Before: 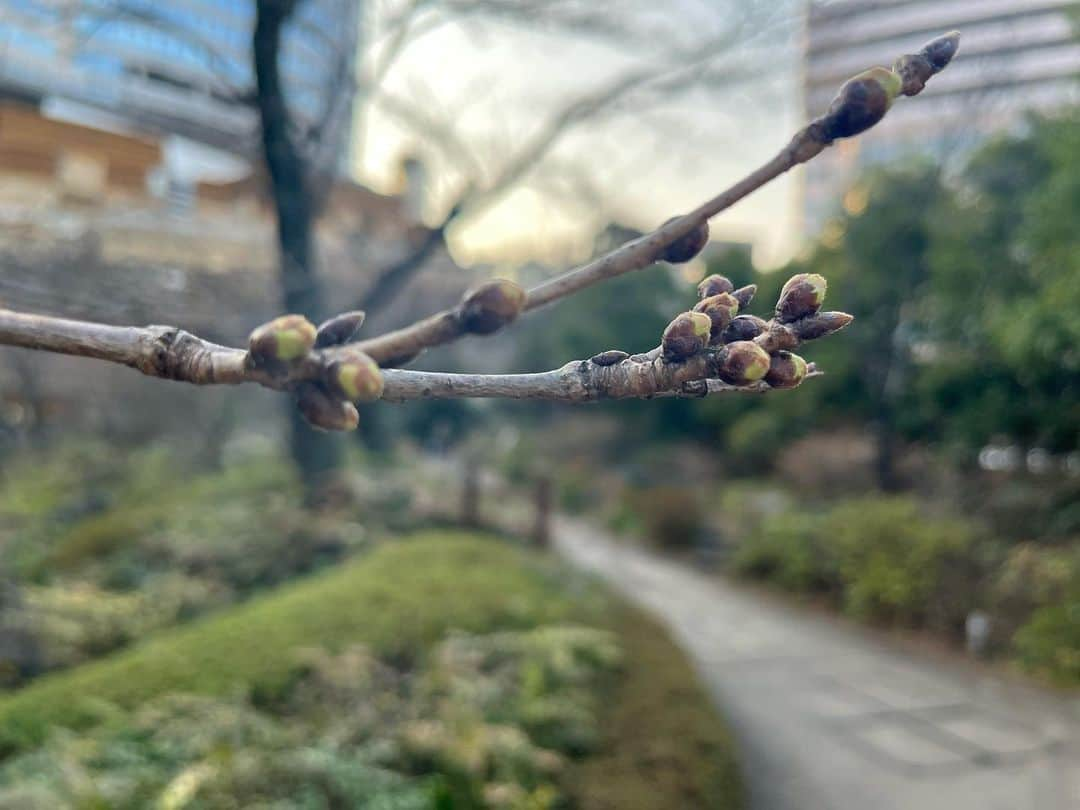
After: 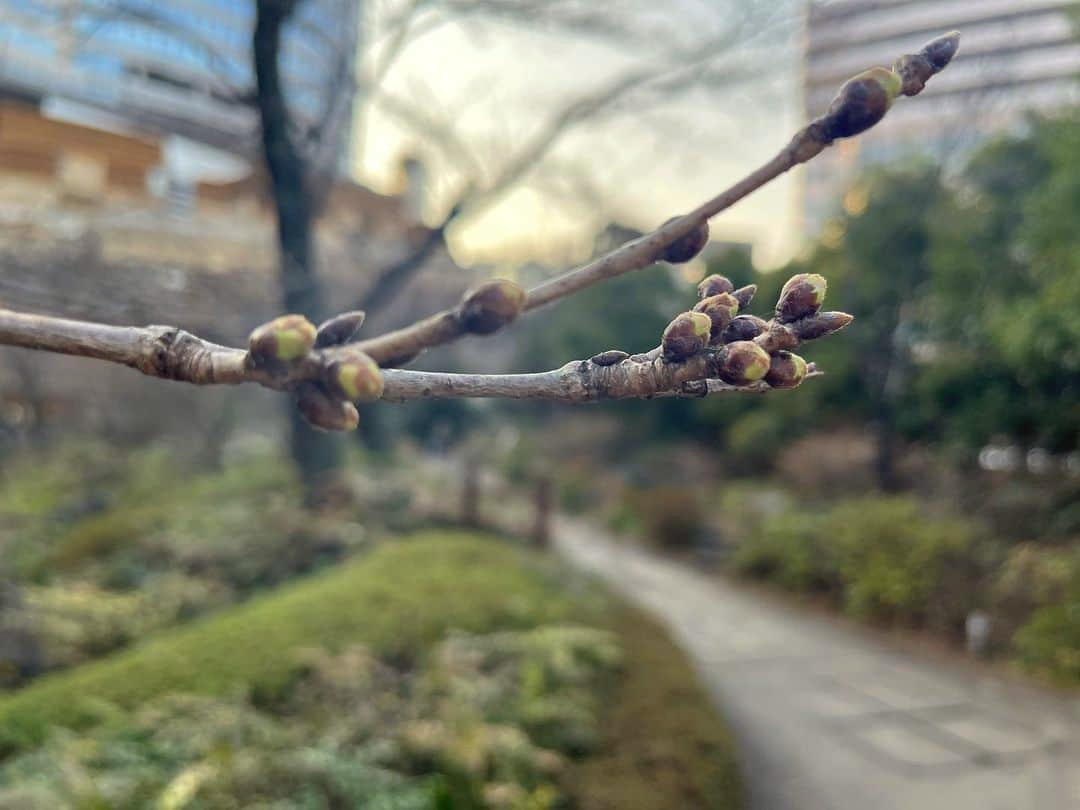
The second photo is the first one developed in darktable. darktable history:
color correction: highlights a* -0.864, highlights b* 4.63, shadows a* 3.68
